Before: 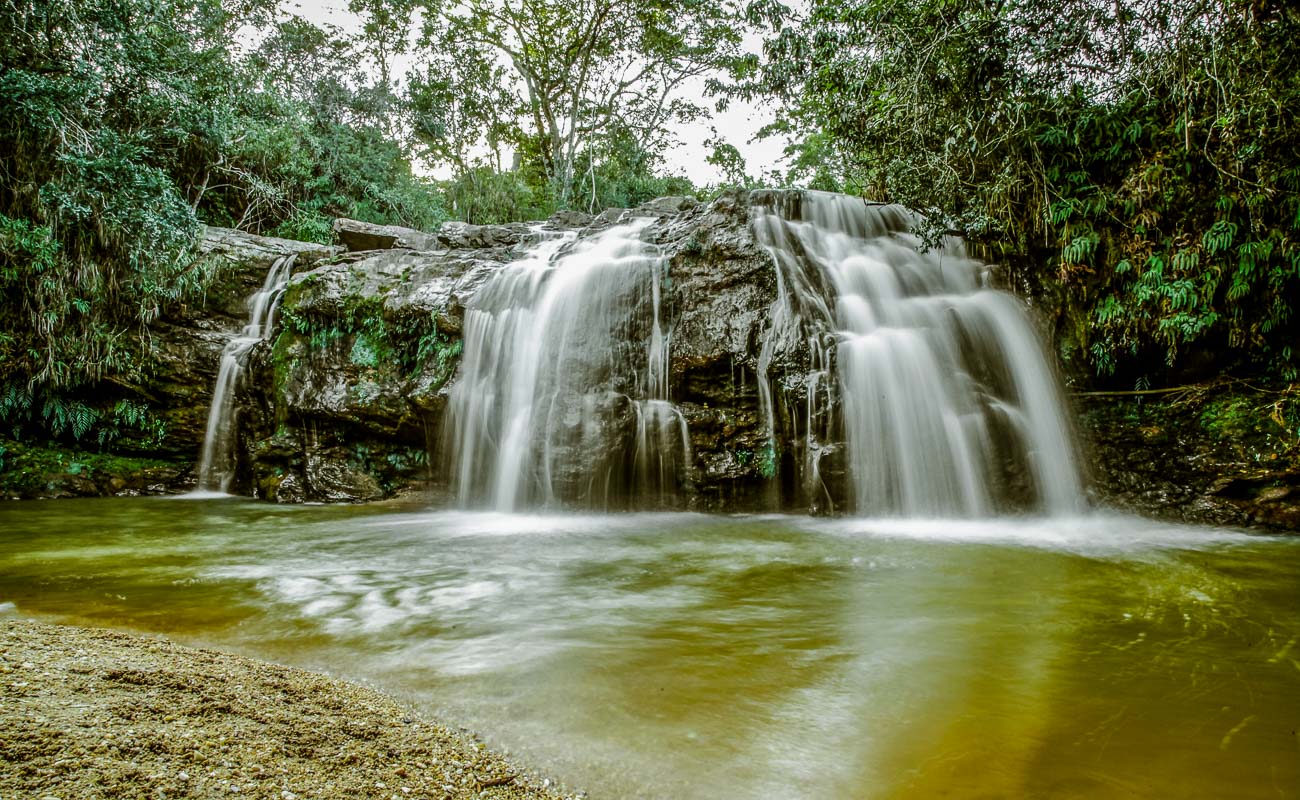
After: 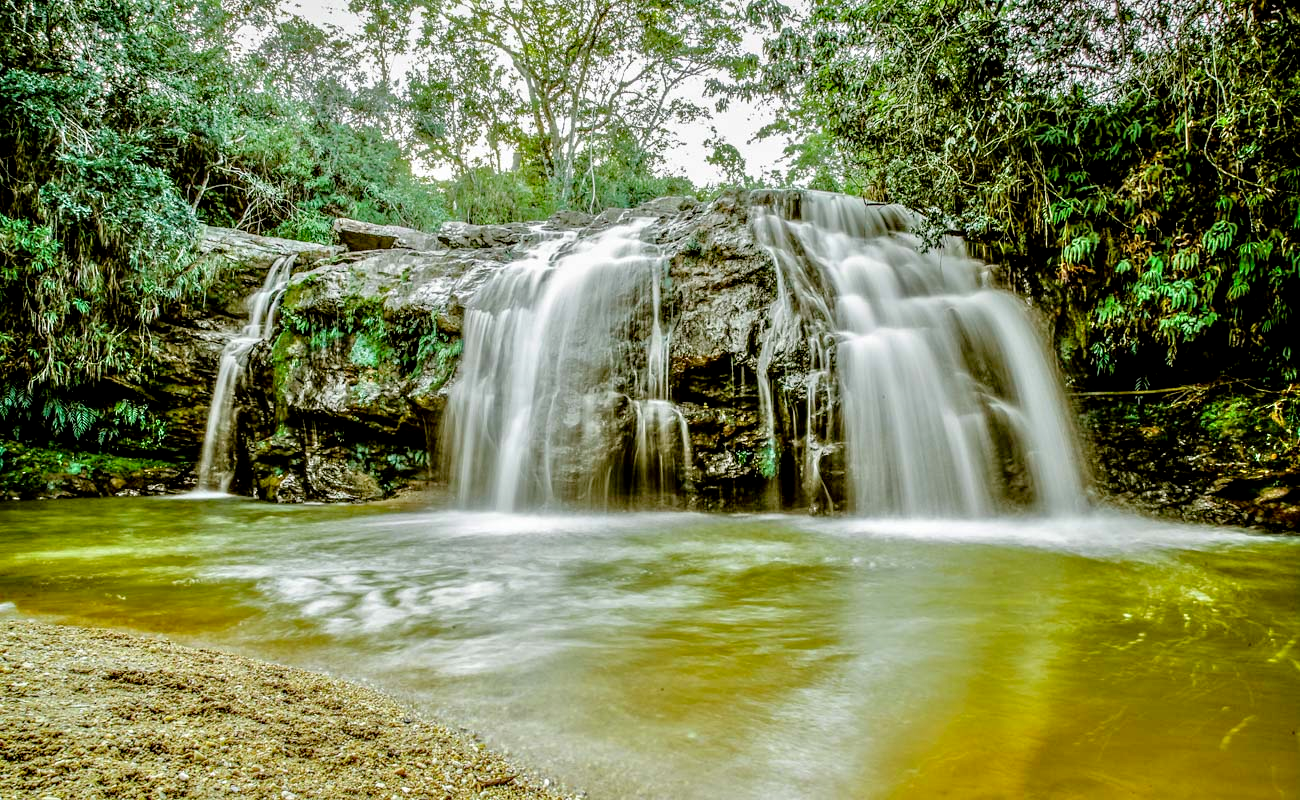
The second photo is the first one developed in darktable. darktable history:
exposure: black level correction 0.005, exposure 0.001 EV, compensate highlight preservation false
tone equalizer: -7 EV 0.15 EV, -6 EV 0.6 EV, -5 EV 1.15 EV, -4 EV 1.33 EV, -3 EV 1.15 EV, -2 EV 0.6 EV, -1 EV 0.15 EV, mask exposure compensation -0.5 EV
